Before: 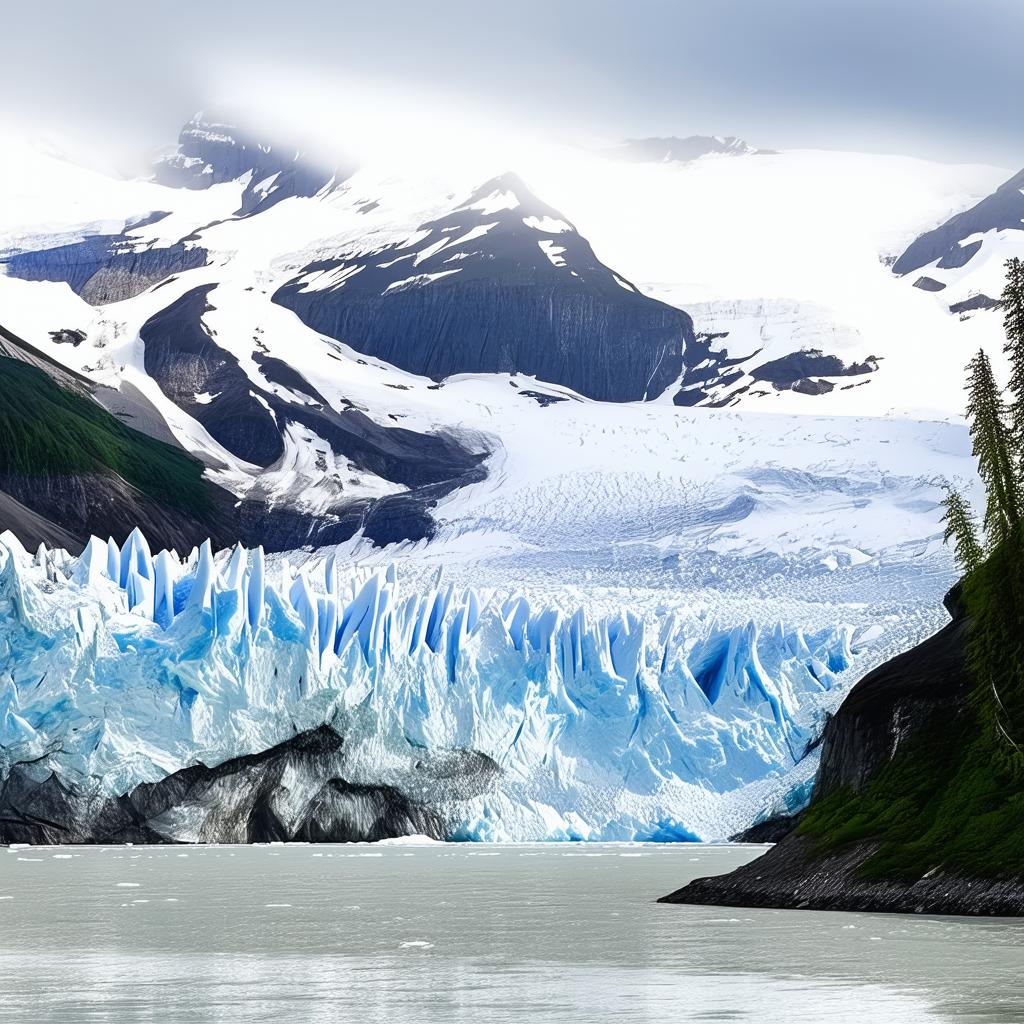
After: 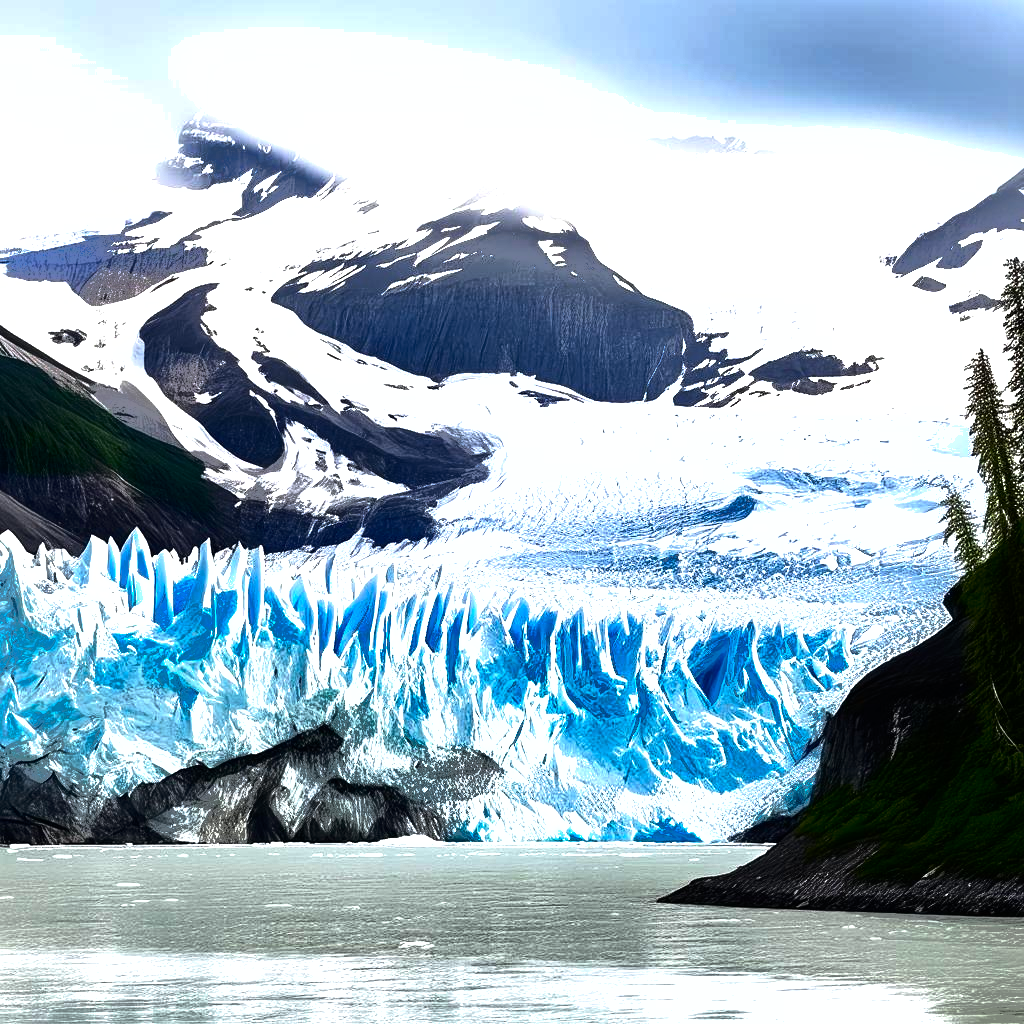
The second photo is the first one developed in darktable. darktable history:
shadows and highlights: shadows 38.43, highlights -74.54
tone equalizer: -8 EV -0.75 EV, -7 EV -0.7 EV, -6 EV -0.6 EV, -5 EV -0.4 EV, -3 EV 0.4 EV, -2 EV 0.6 EV, -1 EV 0.7 EV, +0 EV 0.75 EV, edges refinement/feathering 500, mask exposure compensation -1.57 EV, preserve details no
contrast brightness saturation: contrast 0.28
